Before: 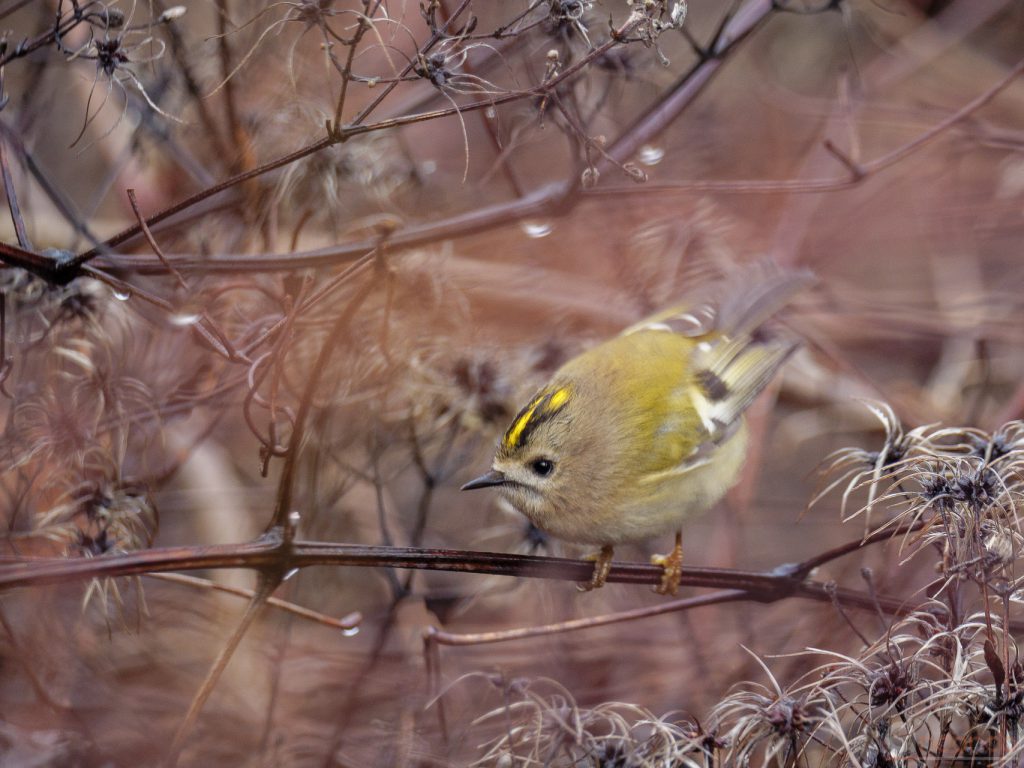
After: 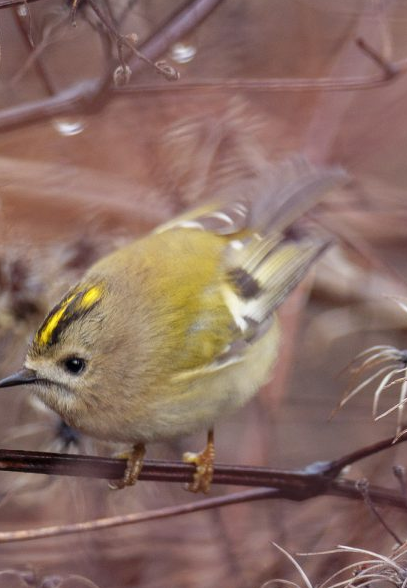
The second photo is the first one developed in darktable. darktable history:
crop: left 45.721%, top 13.393%, right 14.118%, bottom 10.01%
shadows and highlights: shadows 37.27, highlights -28.18, soften with gaussian
